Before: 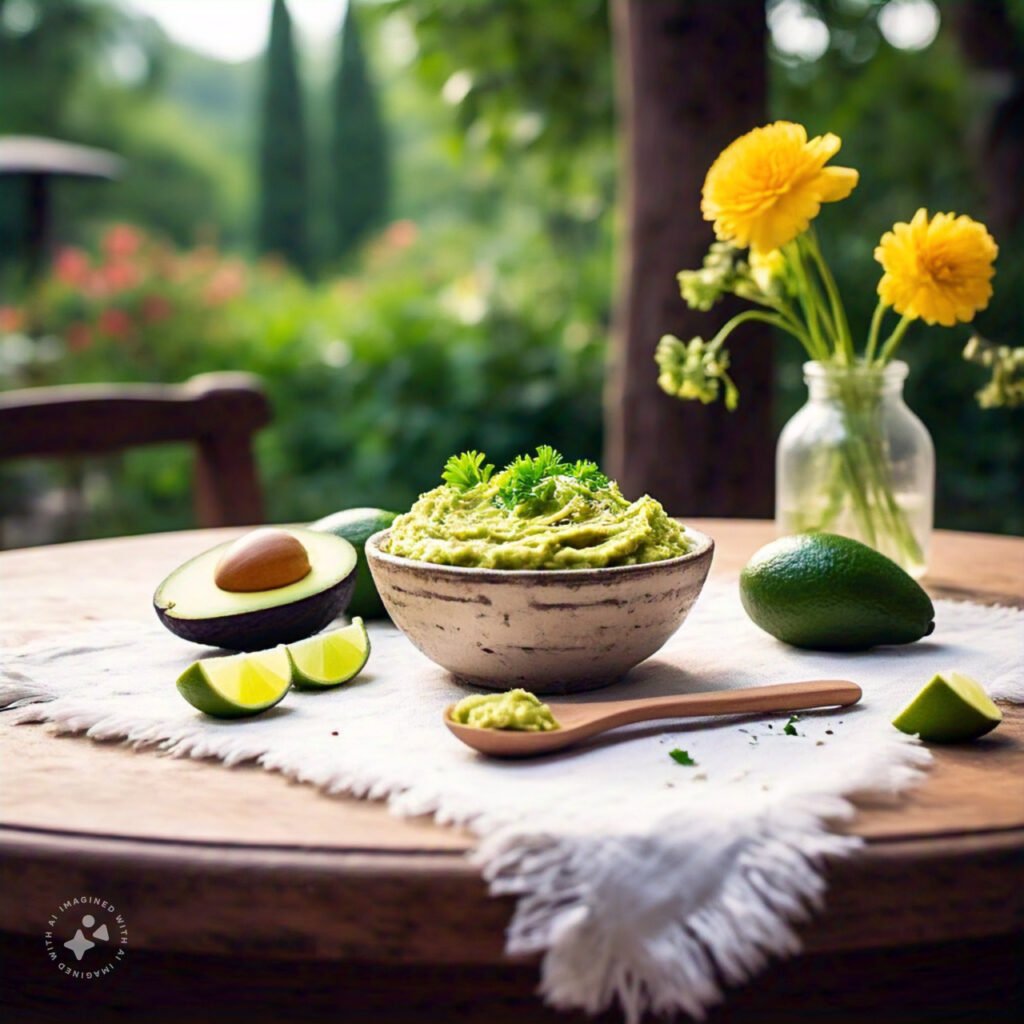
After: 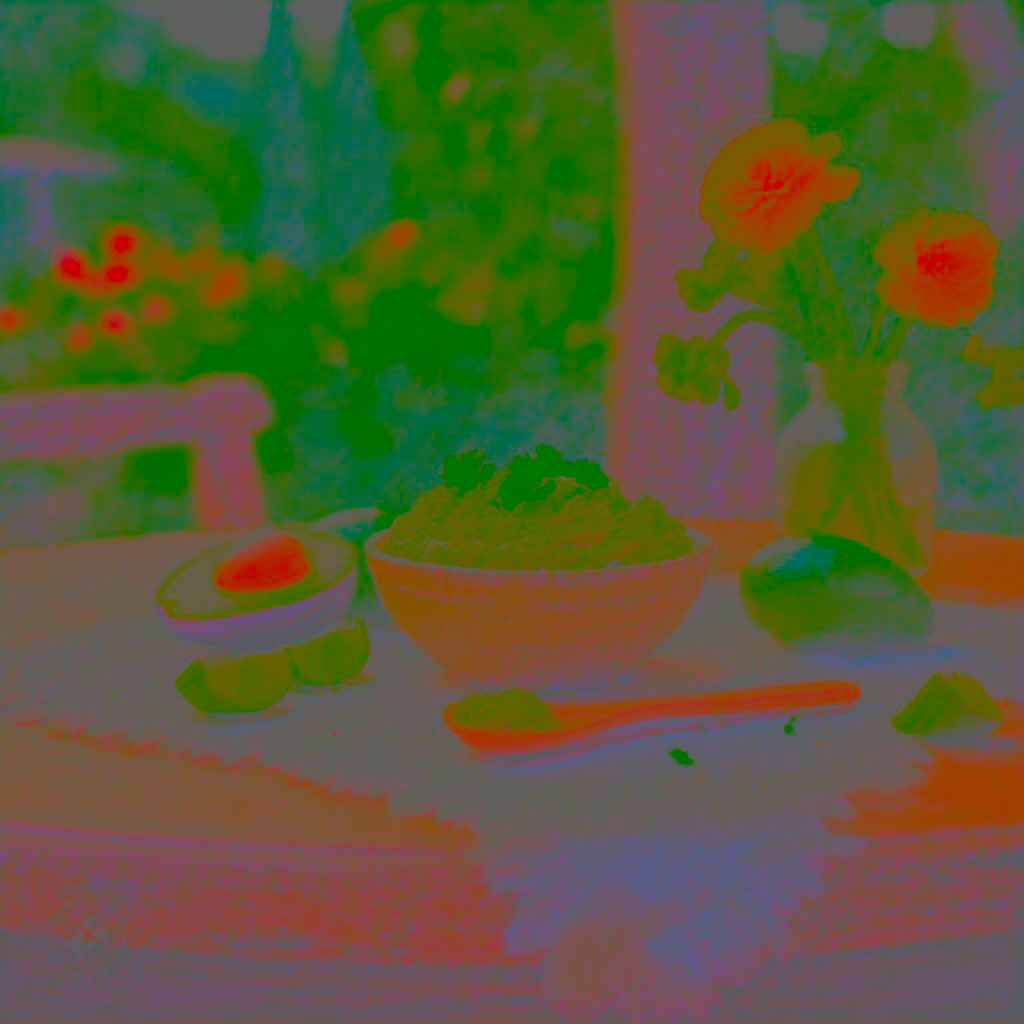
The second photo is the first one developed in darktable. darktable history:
contrast brightness saturation: contrast -0.982, brightness -0.164, saturation 0.737
tone curve: curves: ch0 [(0, 0) (0.003, 0.002) (0.011, 0.006) (0.025, 0.014) (0.044, 0.025) (0.069, 0.039) (0.1, 0.056) (0.136, 0.086) (0.177, 0.129) (0.224, 0.183) (0.277, 0.247) (0.335, 0.318) (0.399, 0.395) (0.468, 0.48) (0.543, 0.571) (0.623, 0.668) (0.709, 0.773) (0.801, 0.873) (0.898, 0.978) (1, 1)], preserve colors none
